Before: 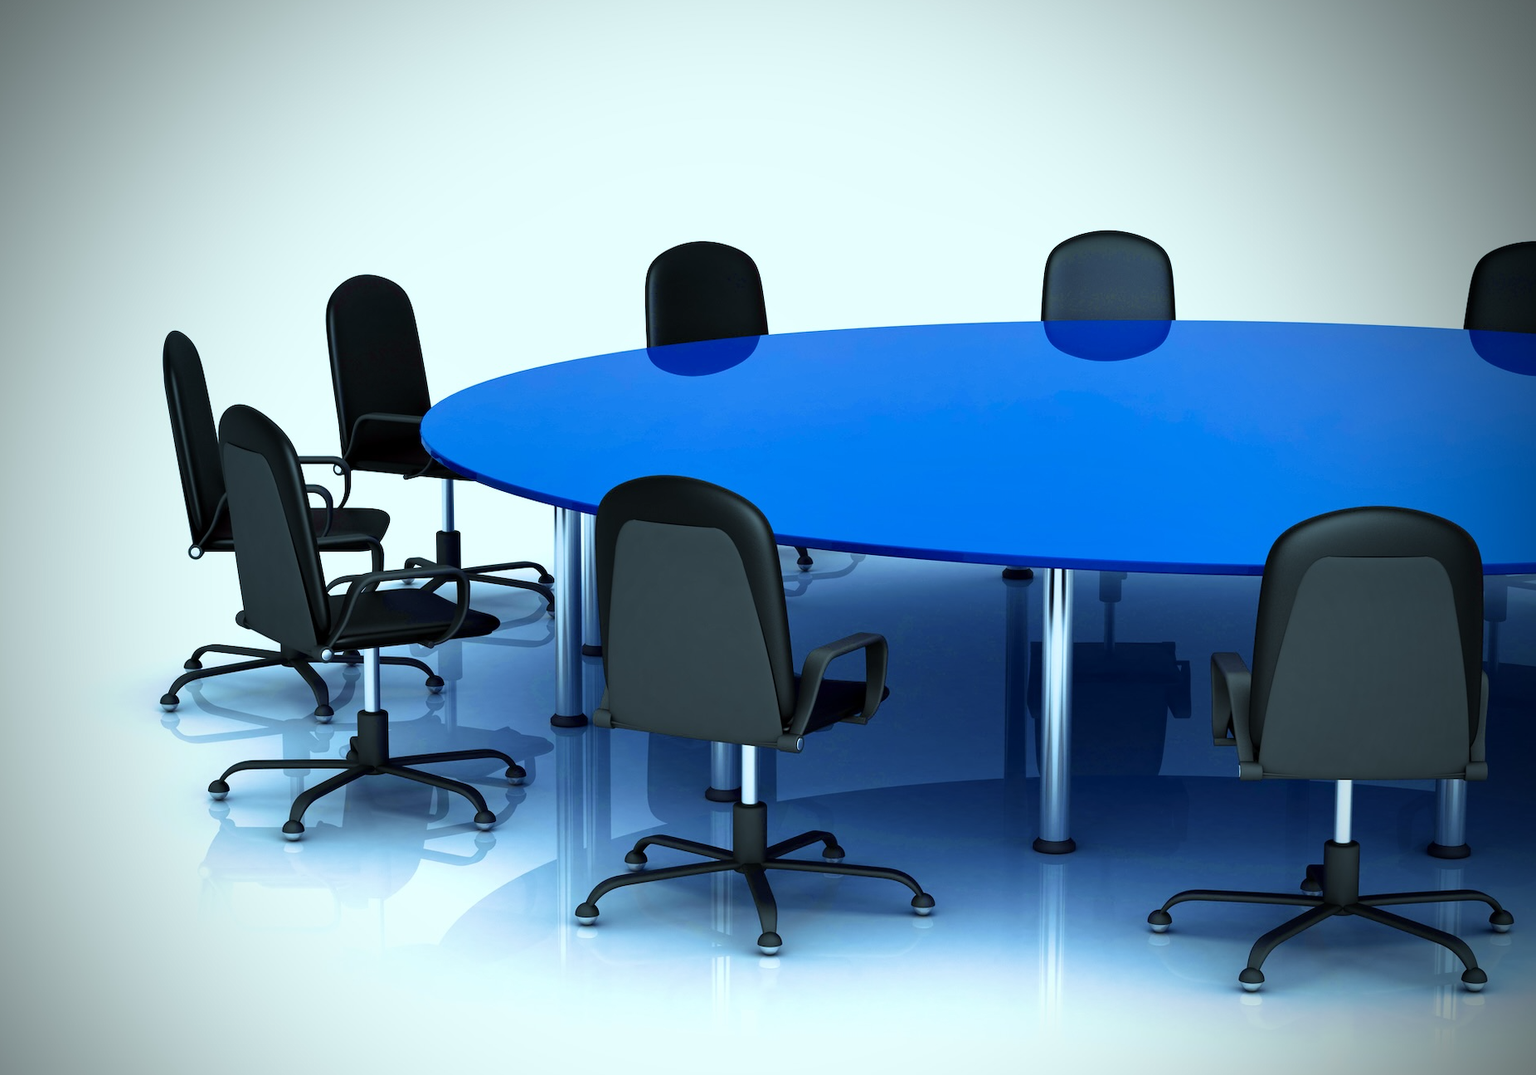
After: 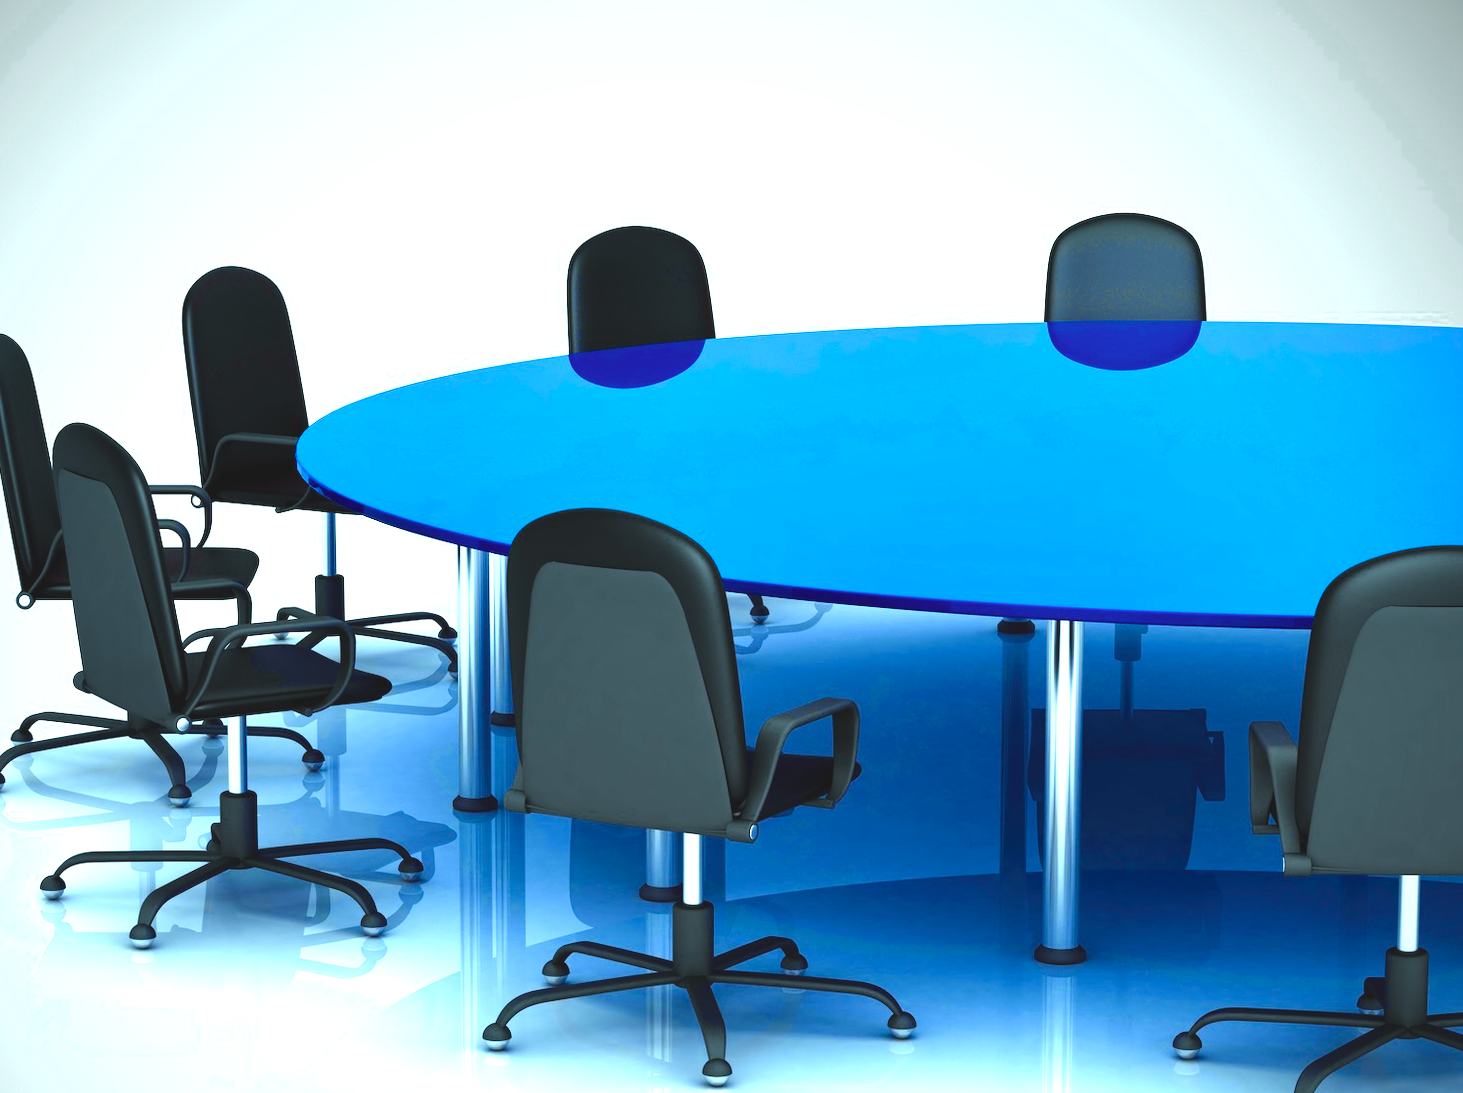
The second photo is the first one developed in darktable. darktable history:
tone equalizer: on, module defaults
color balance rgb: global offset › luminance 0.782%, perceptual saturation grading › global saturation 20%, perceptual saturation grading › highlights -14.347%, perceptual saturation grading › shadows 50.013%, perceptual brilliance grading › global brilliance 9.507%, perceptual brilliance grading › shadows 15.028%, global vibrance 9.617%
crop: left 11.4%, top 5.033%, right 9.594%, bottom 10.563%
color zones: curves: ch0 [(0, 0.5) (0.125, 0.4) (0.25, 0.5) (0.375, 0.4) (0.5, 0.4) (0.625, 0.6) (0.75, 0.6) (0.875, 0.5)]; ch1 [(0, 0.35) (0.125, 0.45) (0.25, 0.35) (0.375, 0.35) (0.5, 0.35) (0.625, 0.35) (0.75, 0.45) (0.875, 0.35)]; ch2 [(0, 0.6) (0.125, 0.5) (0.25, 0.5) (0.375, 0.6) (0.5, 0.6) (0.625, 0.5) (0.75, 0.5) (0.875, 0.5)]
